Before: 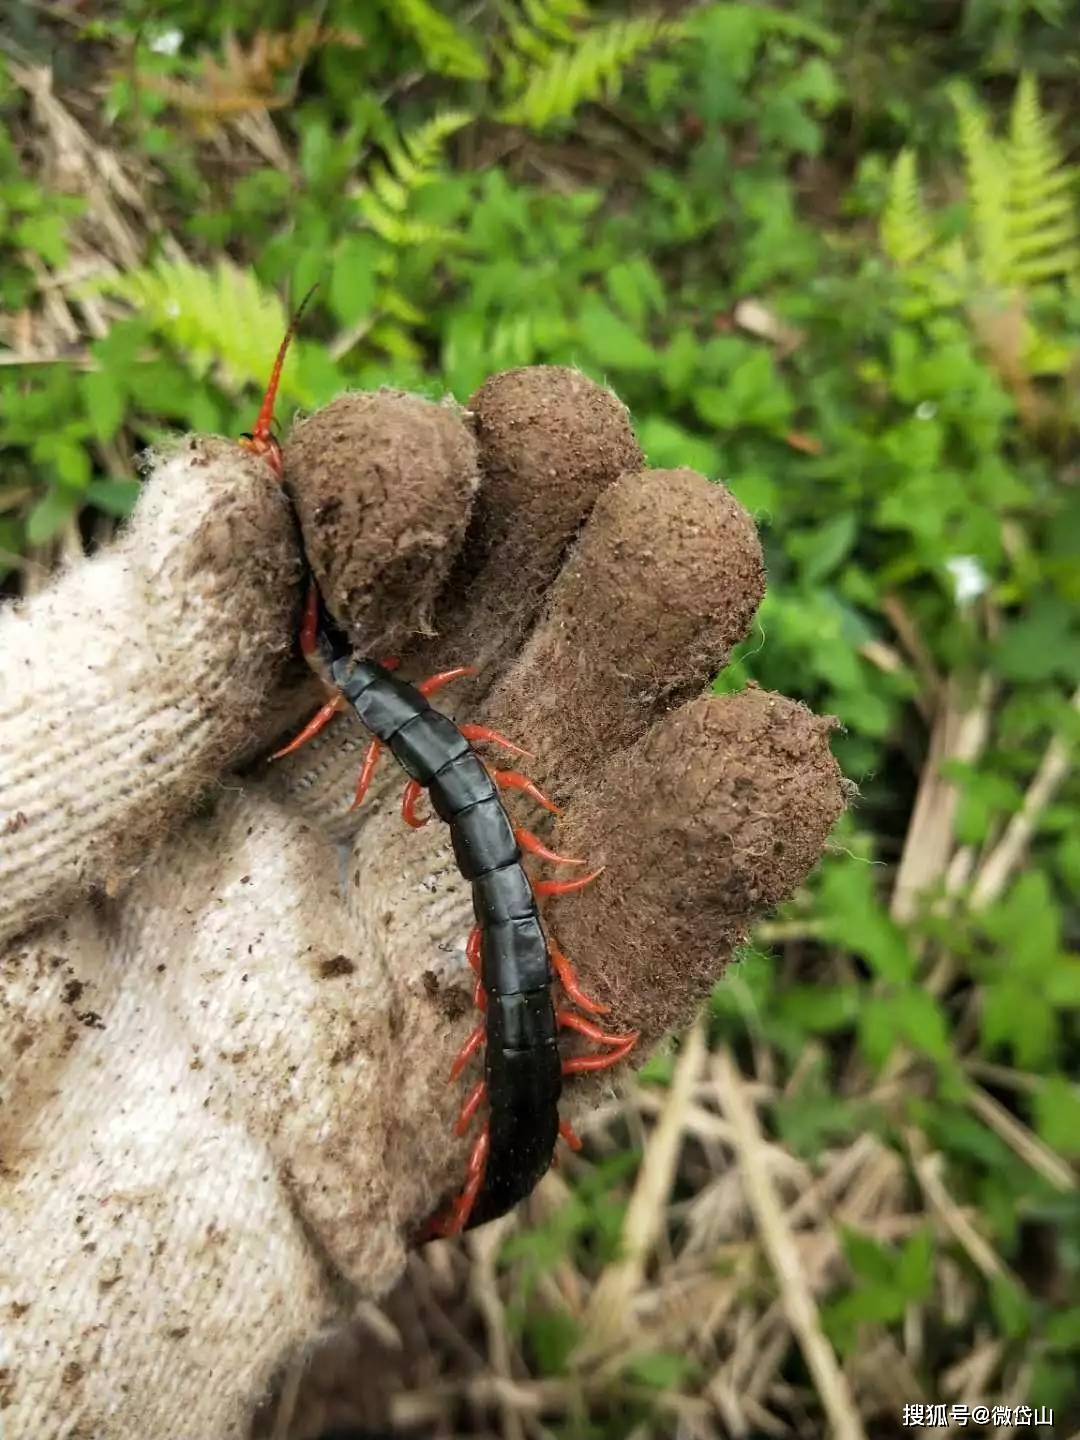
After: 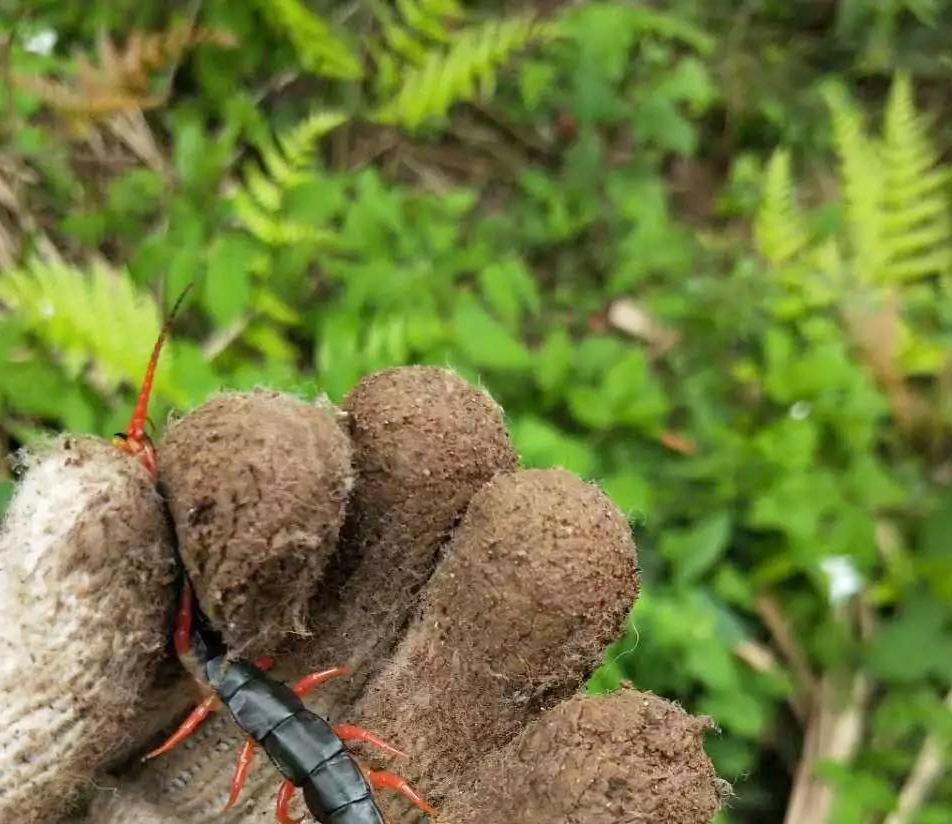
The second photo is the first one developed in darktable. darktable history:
crop and rotate: left 11.812%, bottom 42.776%
white balance: red 0.986, blue 1.01
levels: levels [0, 0.478, 1]
